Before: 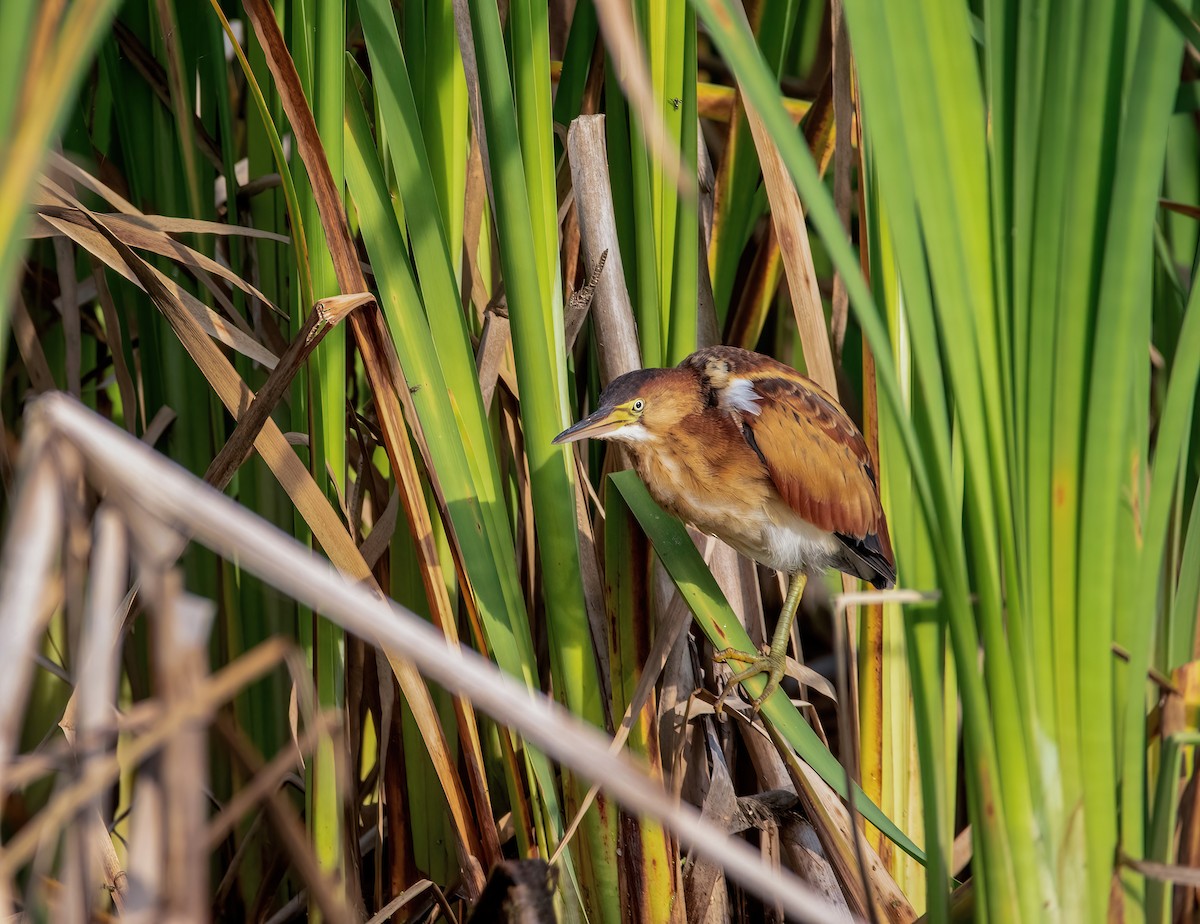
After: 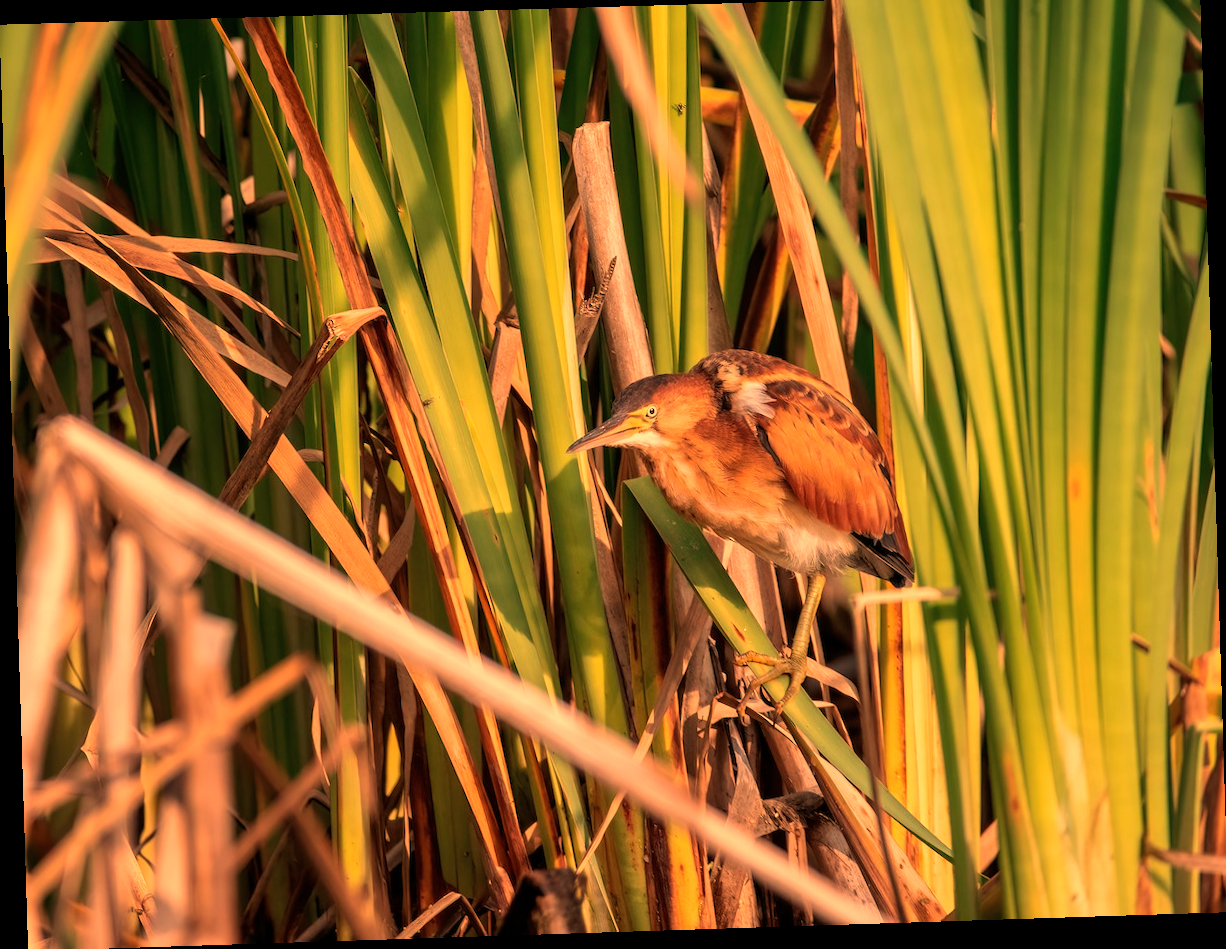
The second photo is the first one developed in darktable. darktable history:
rotate and perspective: rotation -1.77°, lens shift (horizontal) 0.004, automatic cropping off
white balance: red 1.467, blue 0.684
crop: top 1.049%, right 0.001%
